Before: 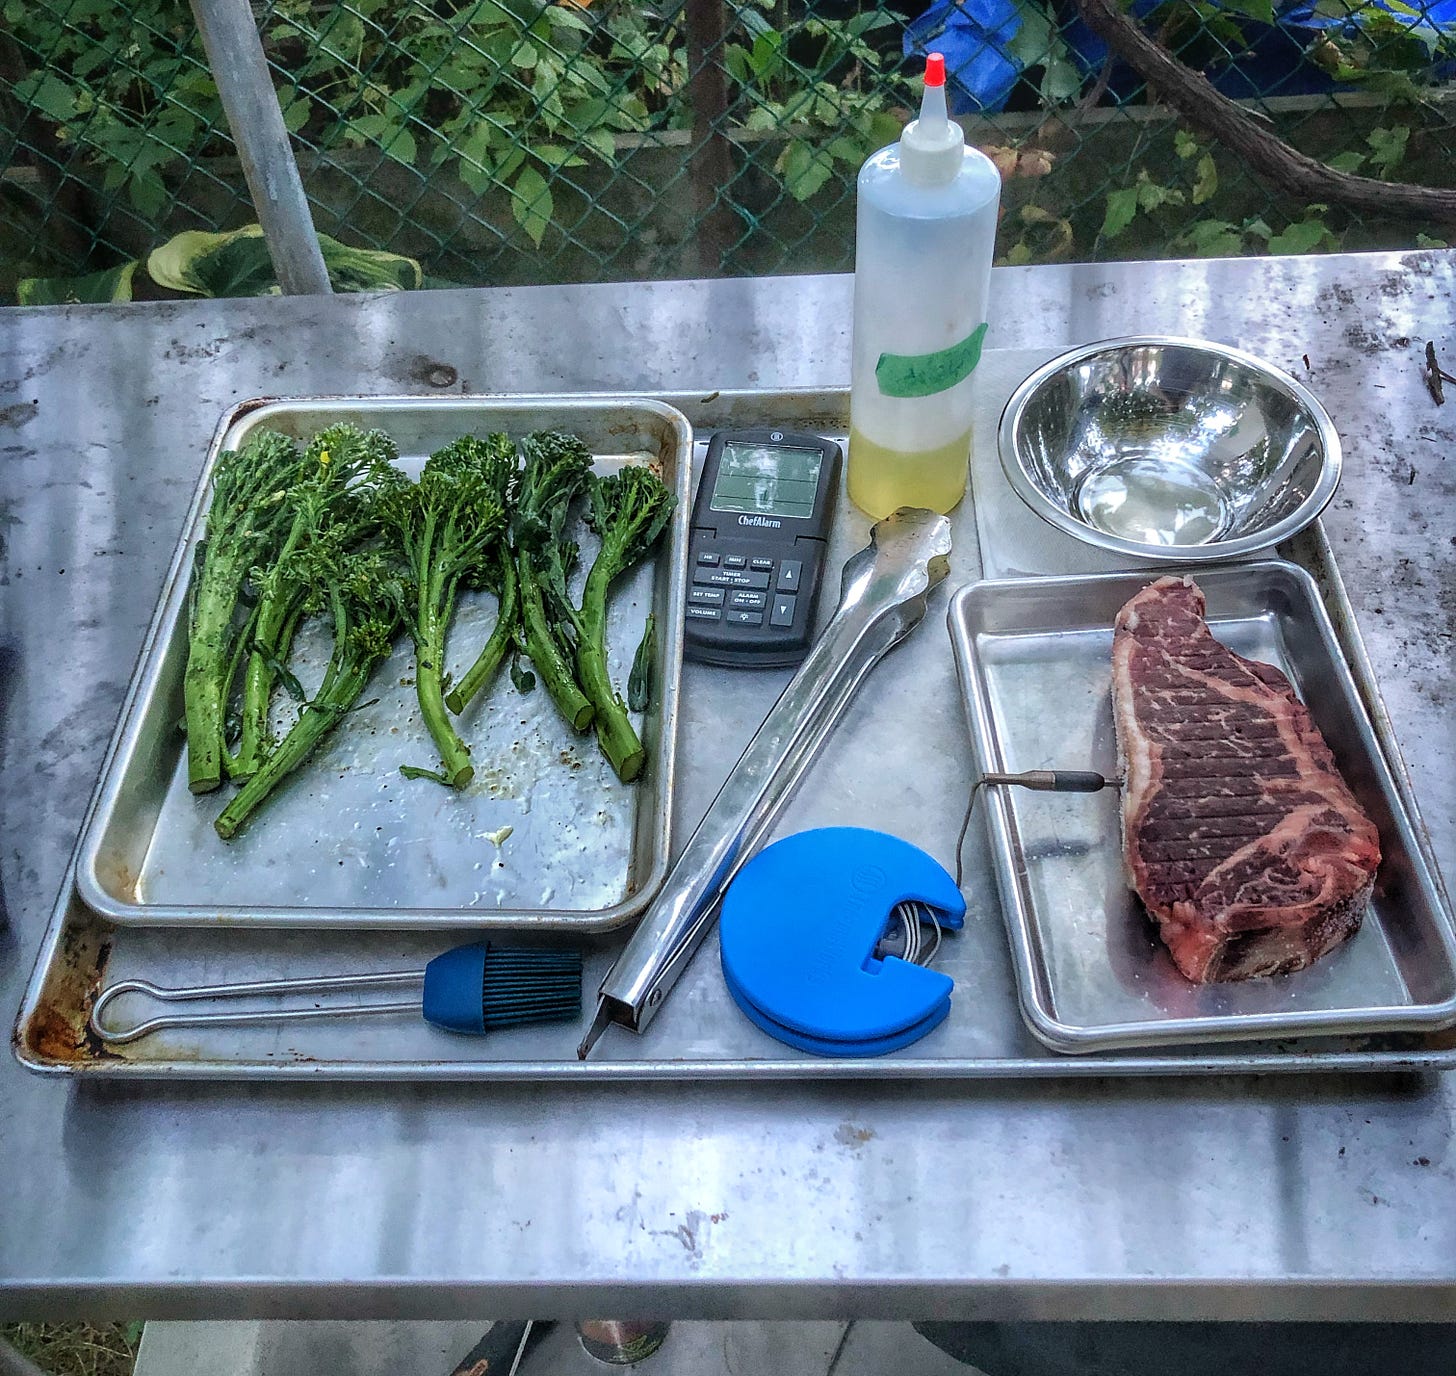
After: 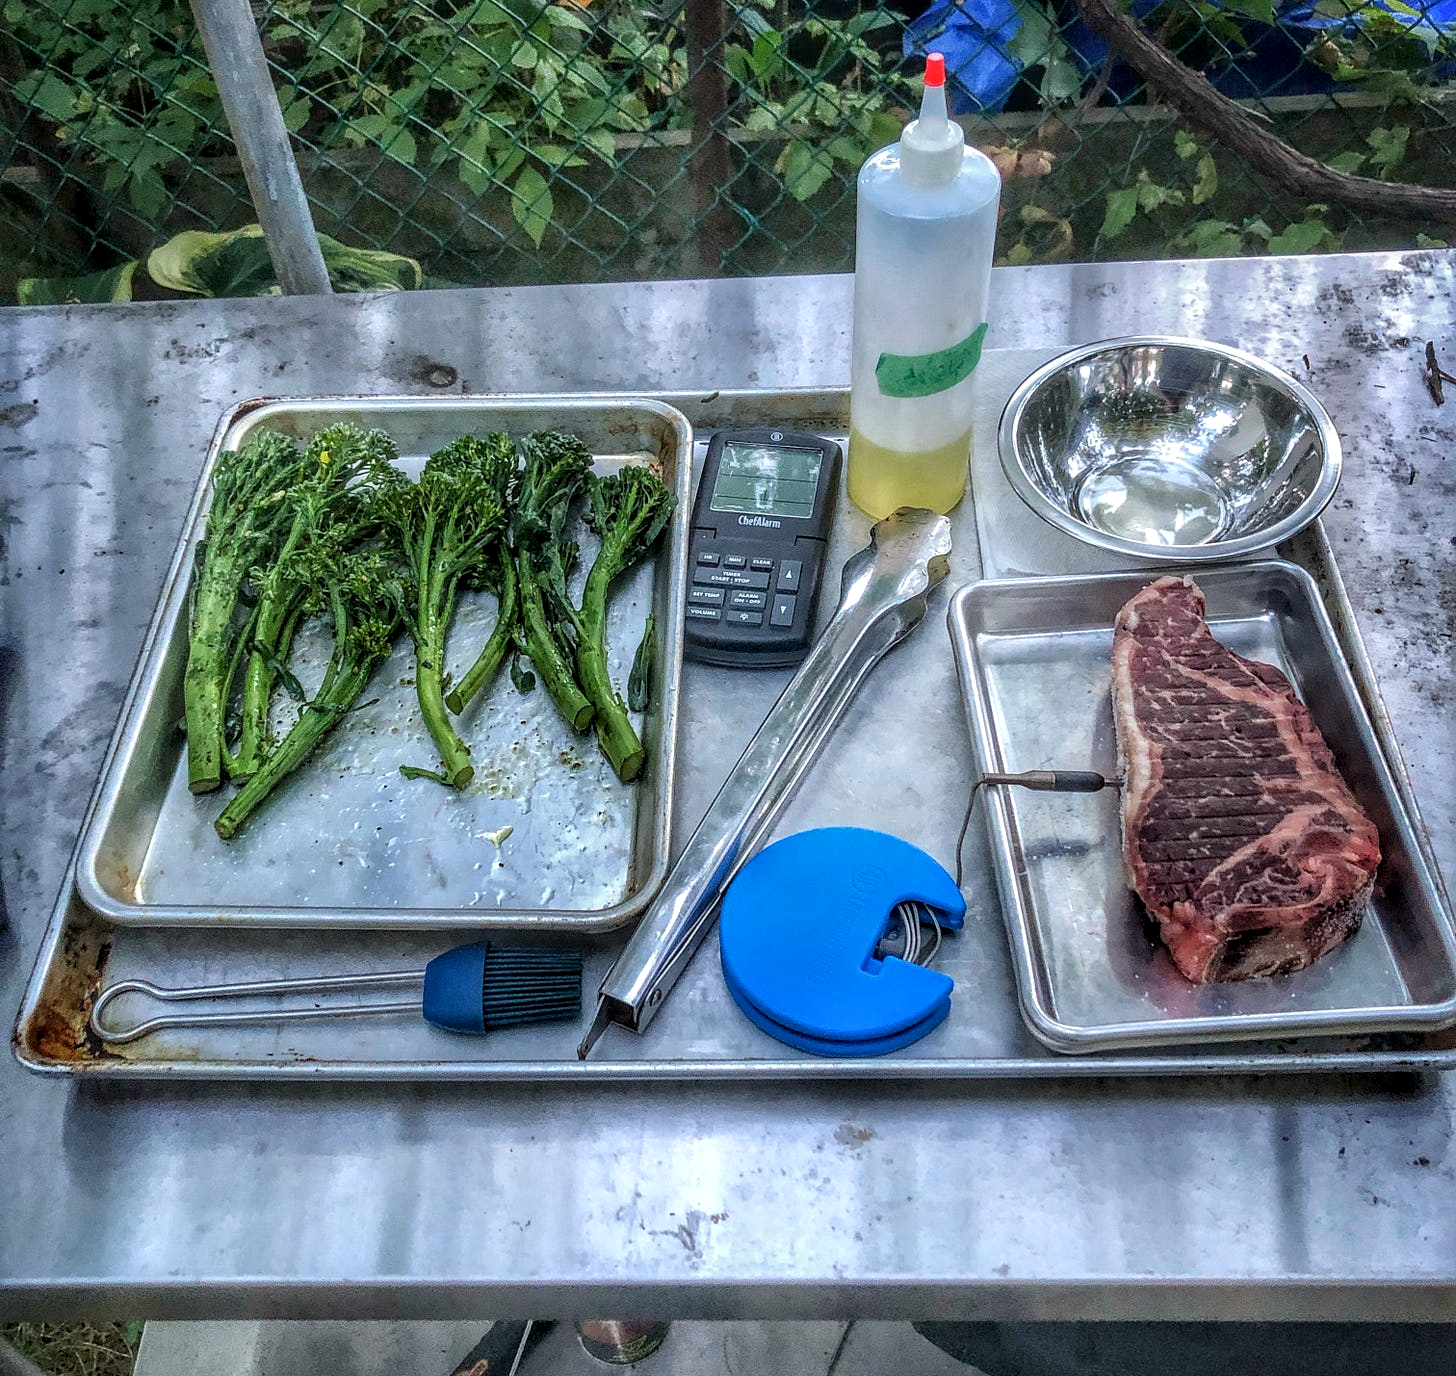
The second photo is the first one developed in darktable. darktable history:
color balance rgb: perceptual saturation grading › global saturation 0.768%
local contrast: highlights 56%, shadows 53%, detail 130%, midtone range 0.451
